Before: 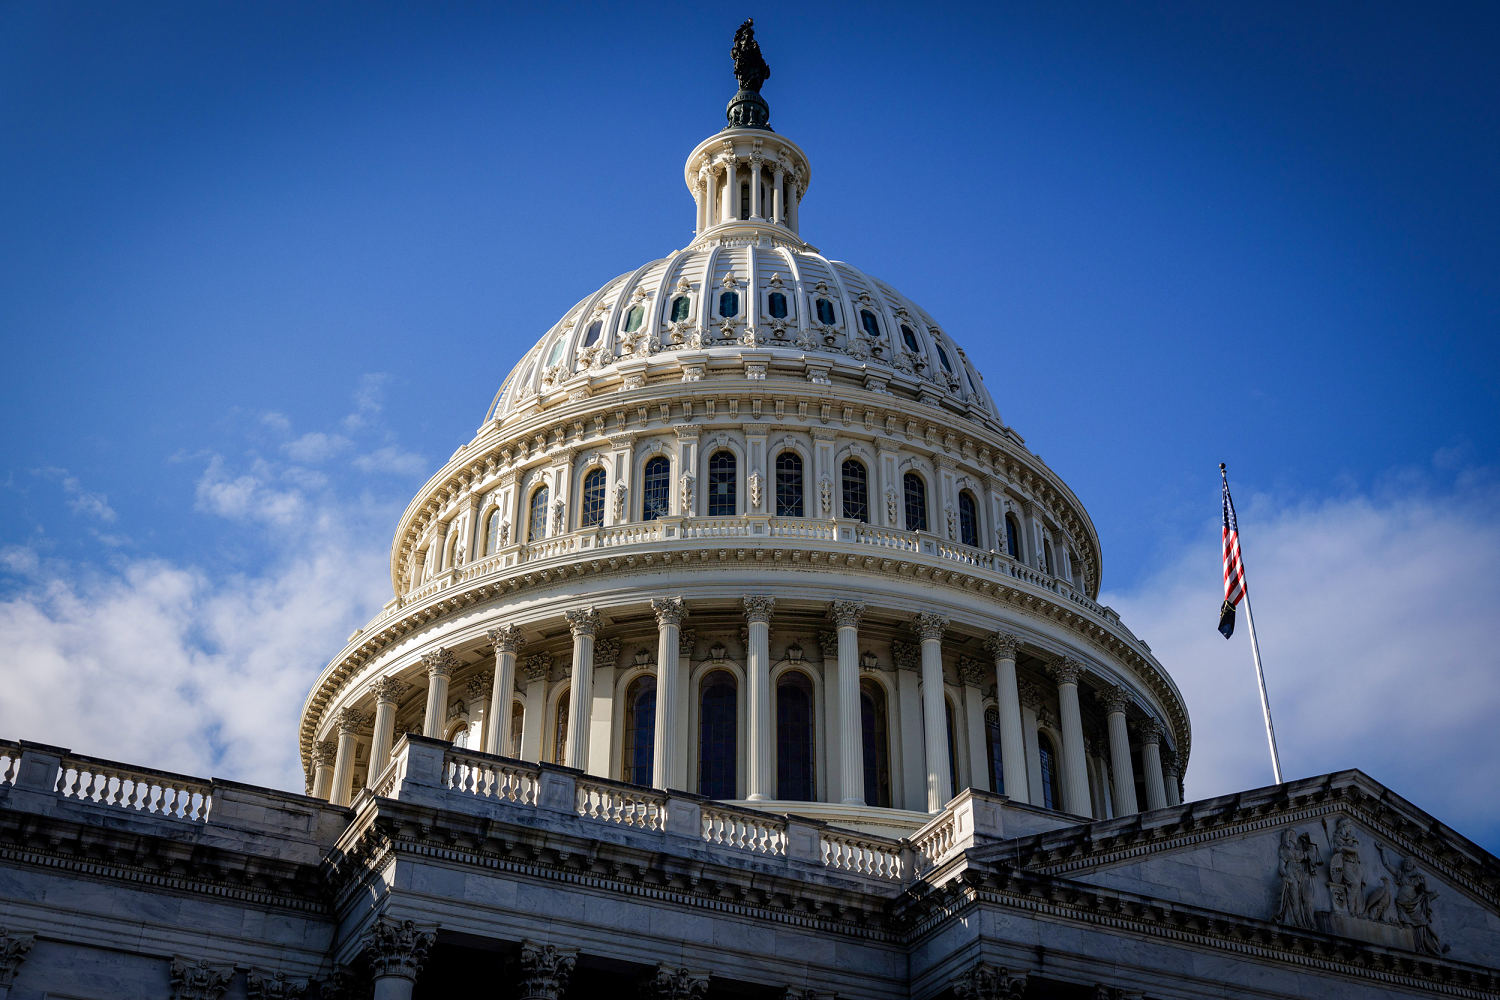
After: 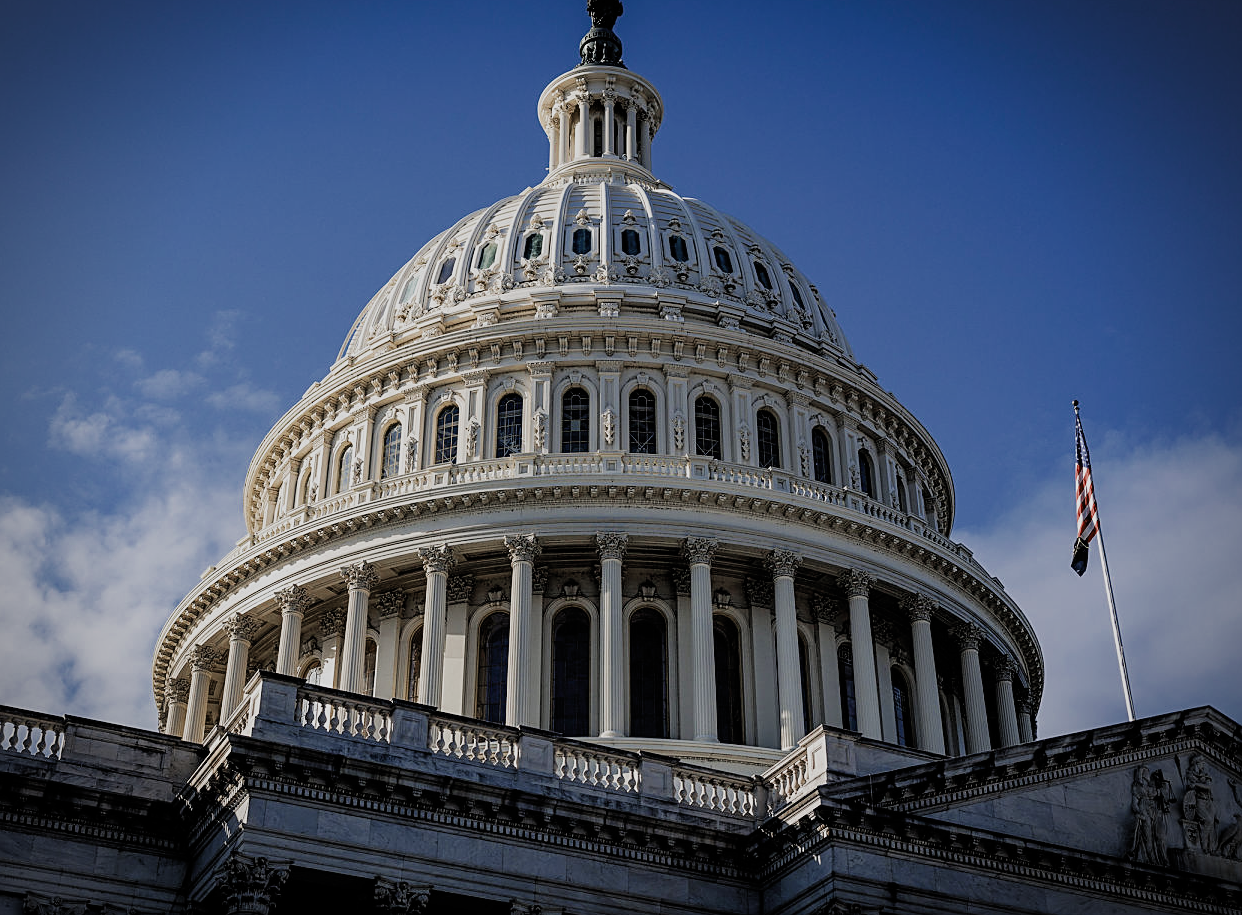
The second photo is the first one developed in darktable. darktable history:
vignetting: brightness -0.461, saturation -0.302
sharpen: radius 1.974
filmic rgb: black relative exposure -7.65 EV, white relative exposure 4.56 EV, hardness 3.61, color science v4 (2020)
crop: left 9.83%, top 6.339%, right 7.311%, bottom 2.109%
color zones: curves: ch0 [(0, 0.5) (0.125, 0.4) (0.25, 0.5) (0.375, 0.4) (0.5, 0.4) (0.625, 0.35) (0.75, 0.35) (0.875, 0.5)]; ch1 [(0, 0.35) (0.125, 0.45) (0.25, 0.35) (0.375, 0.35) (0.5, 0.35) (0.625, 0.35) (0.75, 0.45) (0.875, 0.35)]; ch2 [(0, 0.6) (0.125, 0.5) (0.25, 0.5) (0.375, 0.6) (0.5, 0.6) (0.625, 0.5) (0.75, 0.5) (0.875, 0.5)]
